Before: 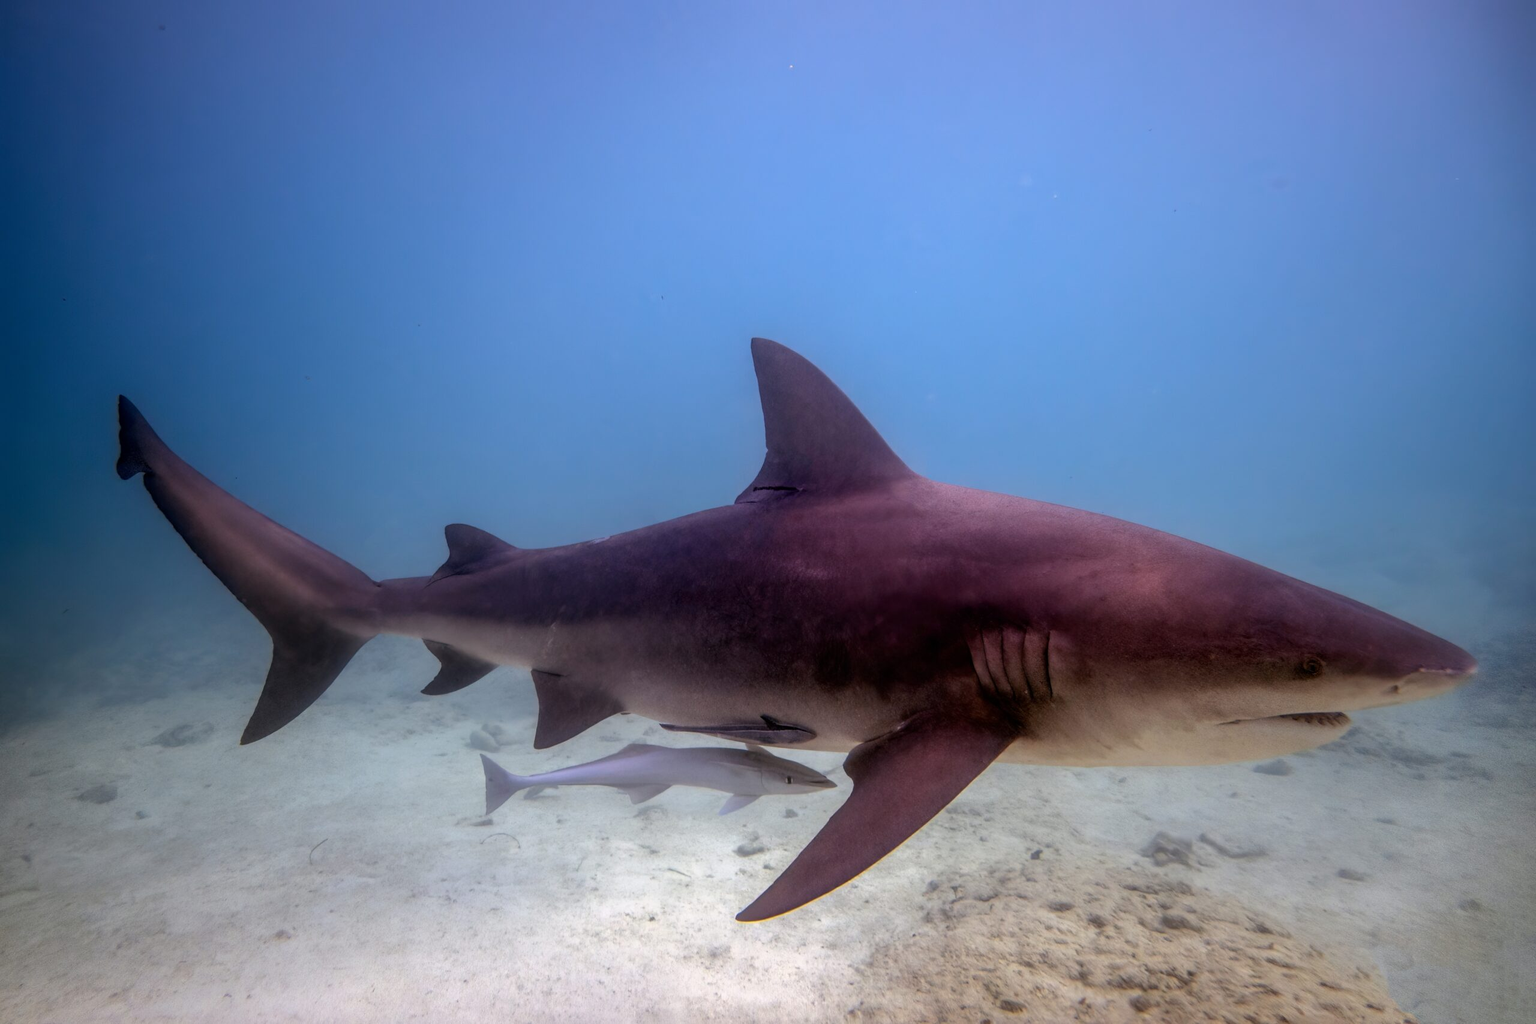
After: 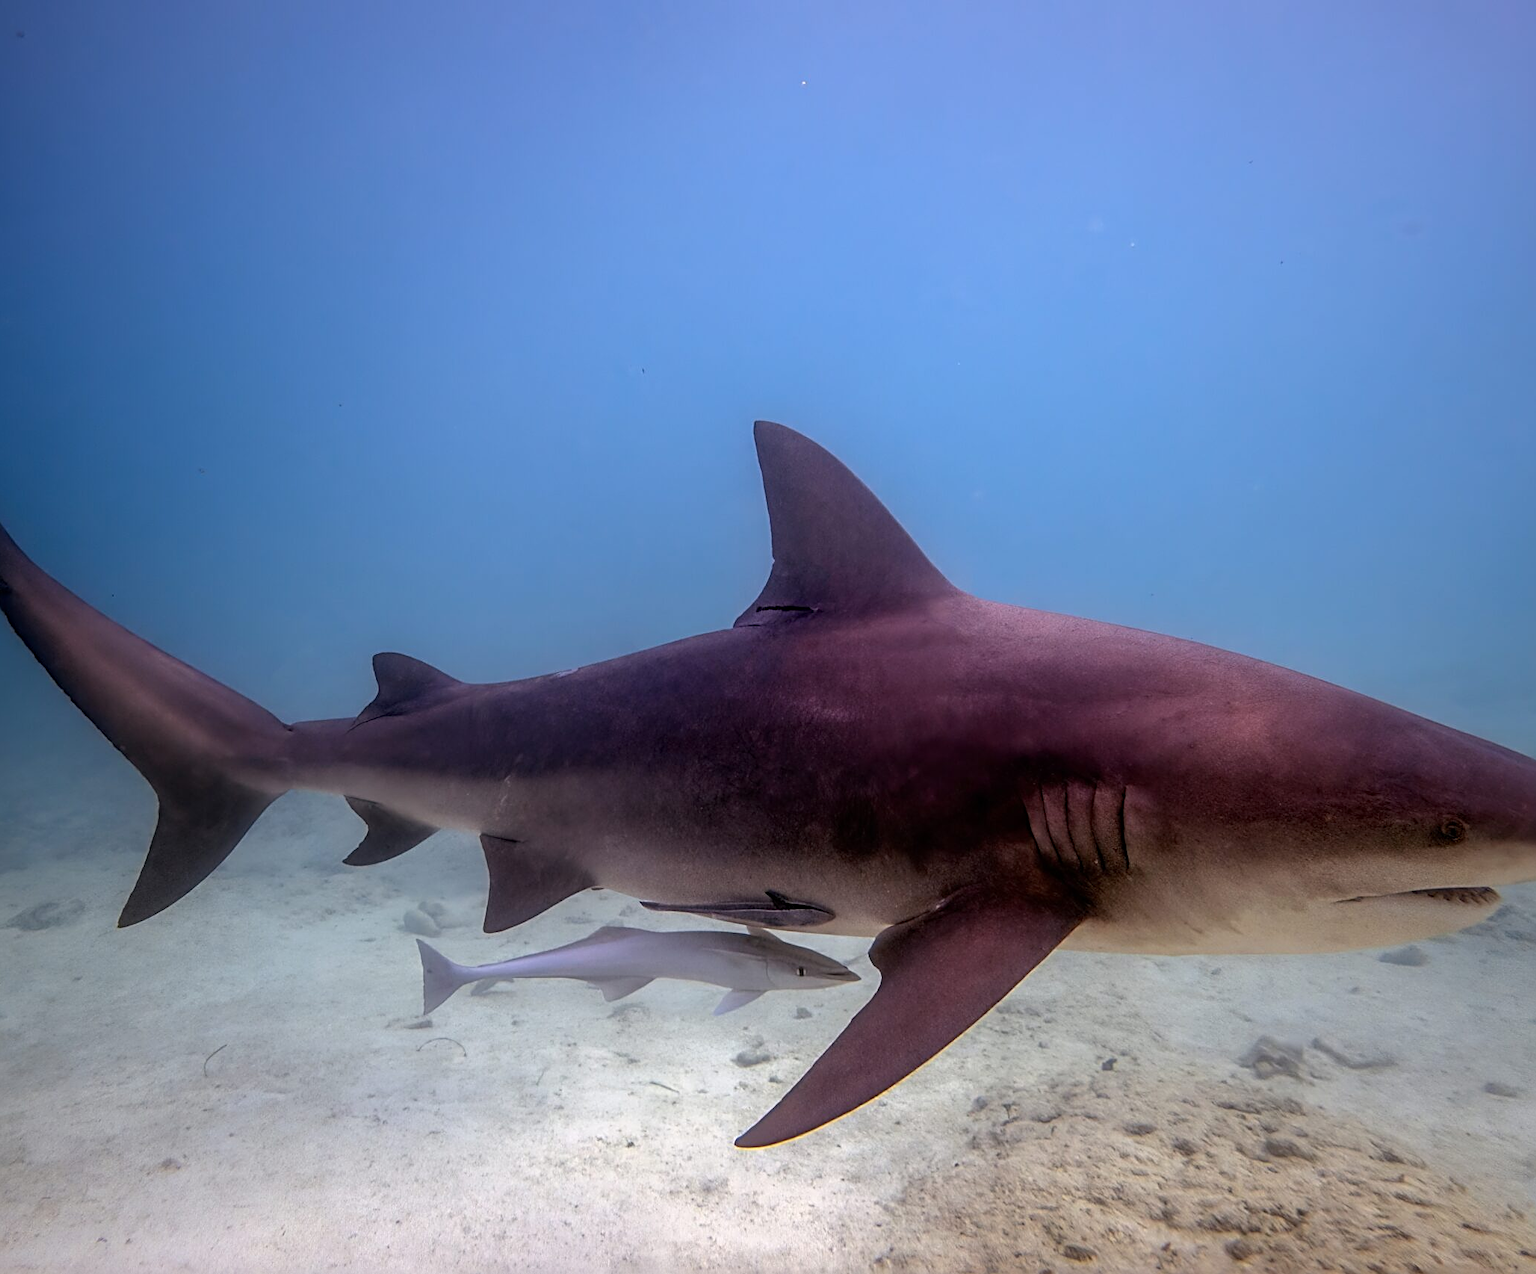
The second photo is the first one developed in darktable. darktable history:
sharpen: radius 2.645, amount 0.662
crop and rotate: left 9.513%, right 10.149%
